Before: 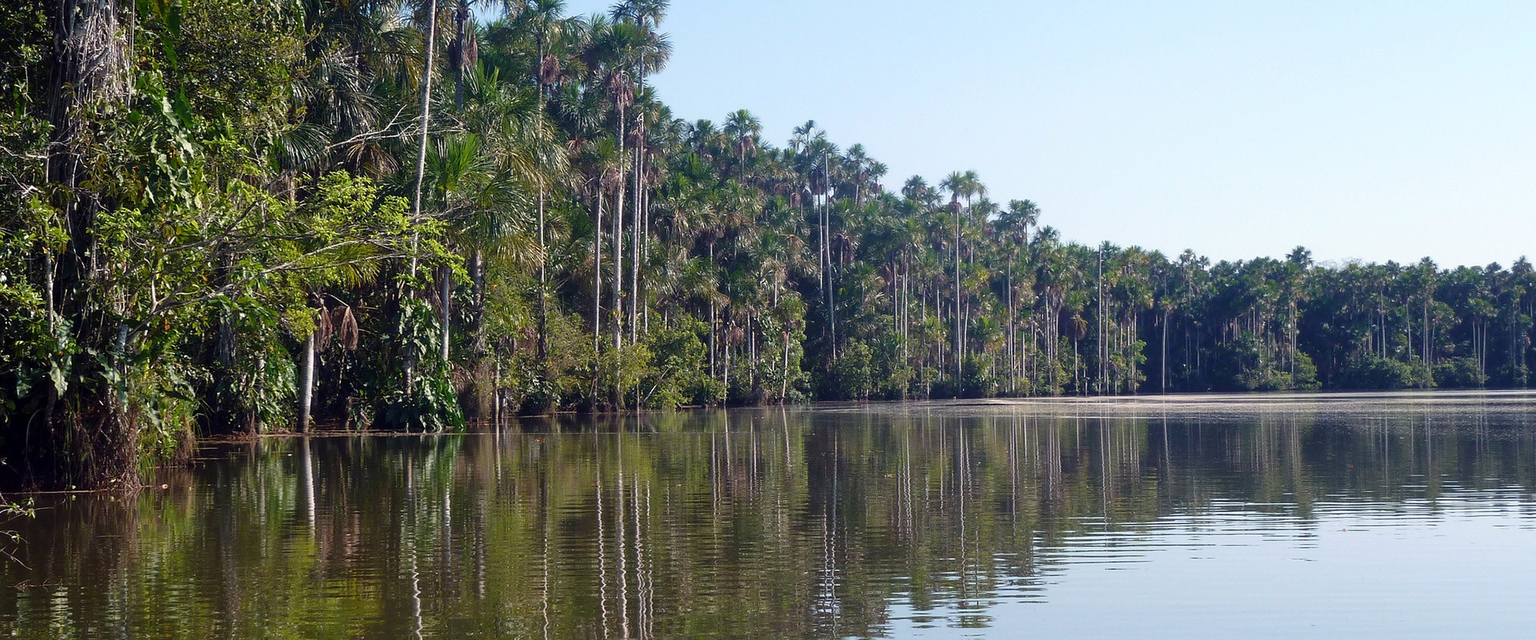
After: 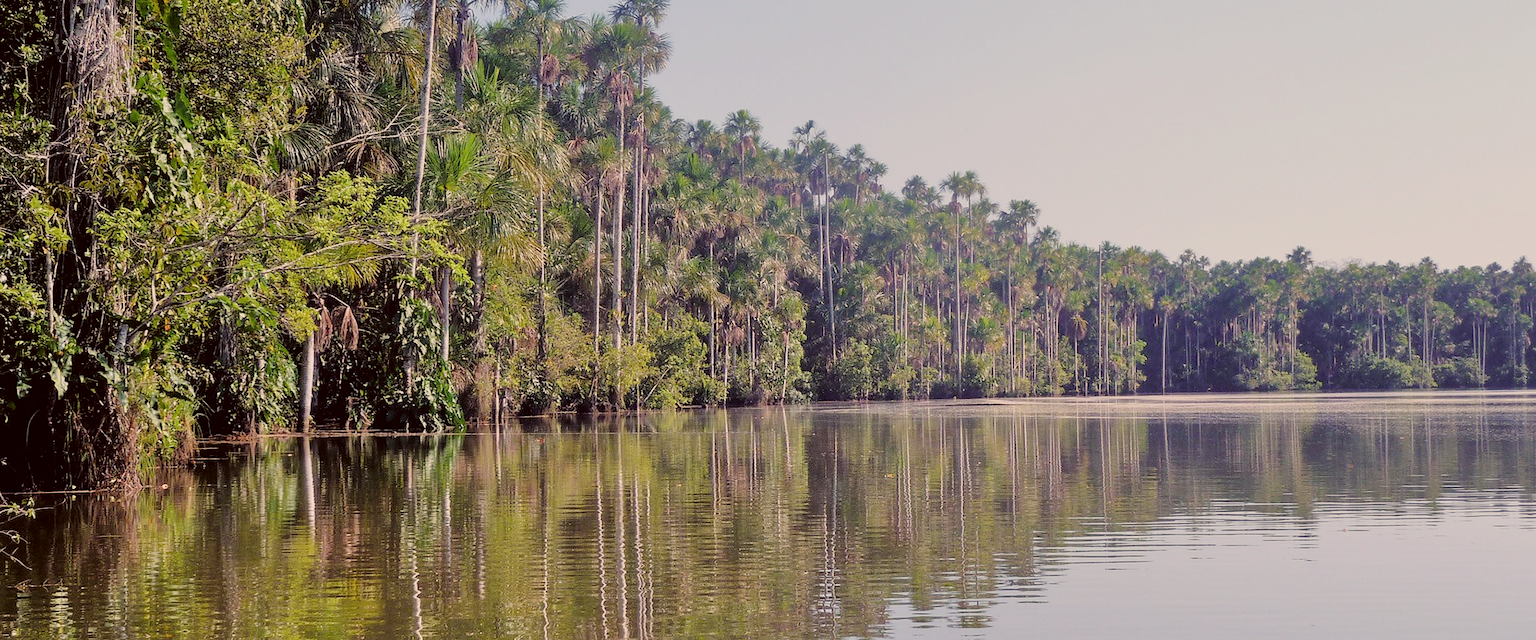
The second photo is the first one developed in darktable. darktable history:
tone equalizer: -7 EV 0.15 EV, -6 EV 0.6 EV, -5 EV 1.15 EV, -4 EV 1.33 EV, -3 EV 1.15 EV, -2 EV 0.6 EV, -1 EV 0.15 EV, mask exposure compensation -0.5 EV
color correction: highlights a* 6.27, highlights b* 8.19, shadows a* 5.94, shadows b* 7.23, saturation 0.9
filmic rgb: black relative exposure -7.65 EV, white relative exposure 4.56 EV, hardness 3.61
